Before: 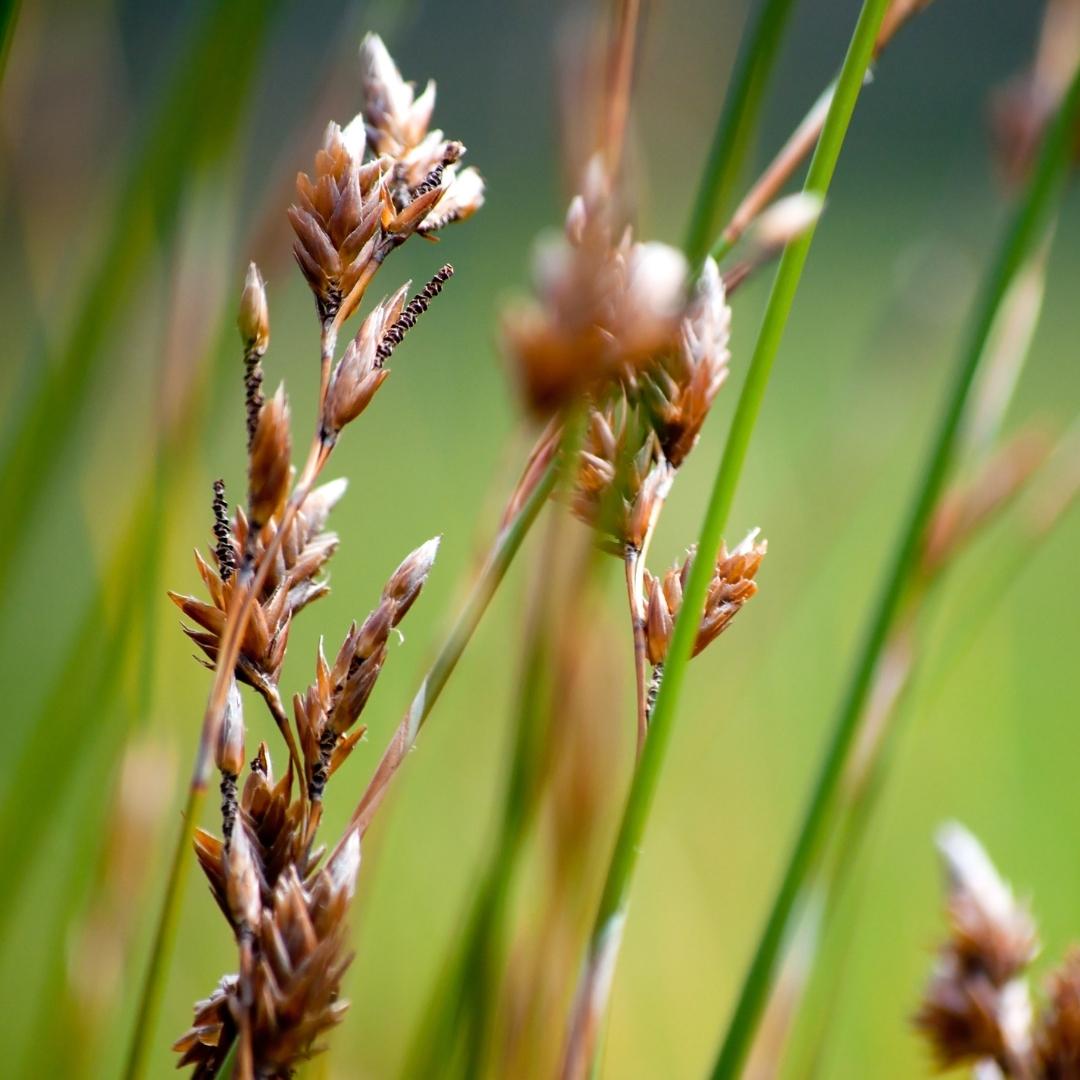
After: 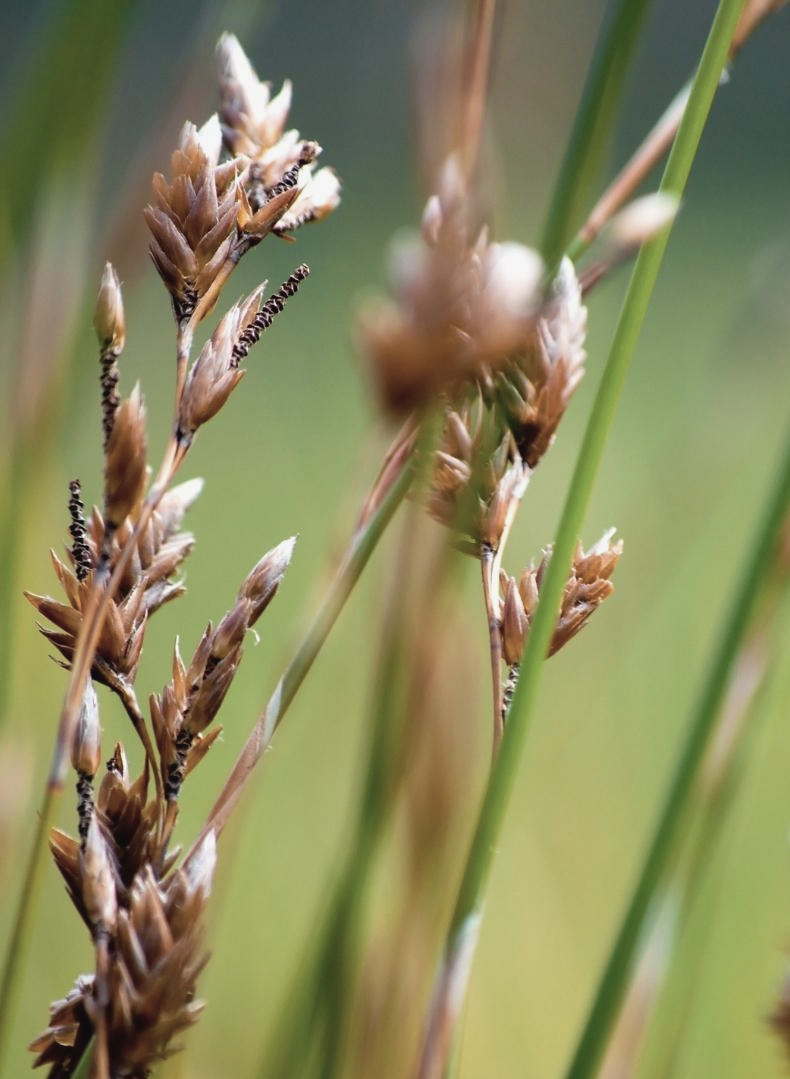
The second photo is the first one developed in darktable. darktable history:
crop: left 13.404%, top 0%, right 13.432%
contrast brightness saturation: contrast -0.063, saturation -0.401
shadows and highlights: shadows 47.16, highlights -40.87, soften with gaussian
velvia: on, module defaults
